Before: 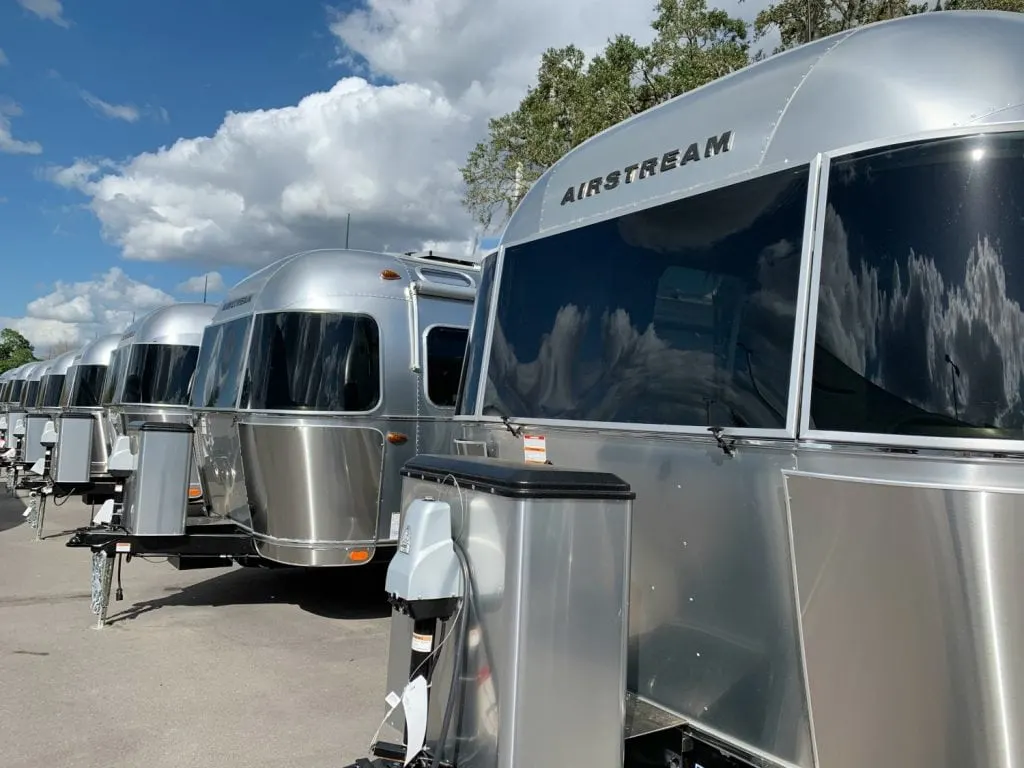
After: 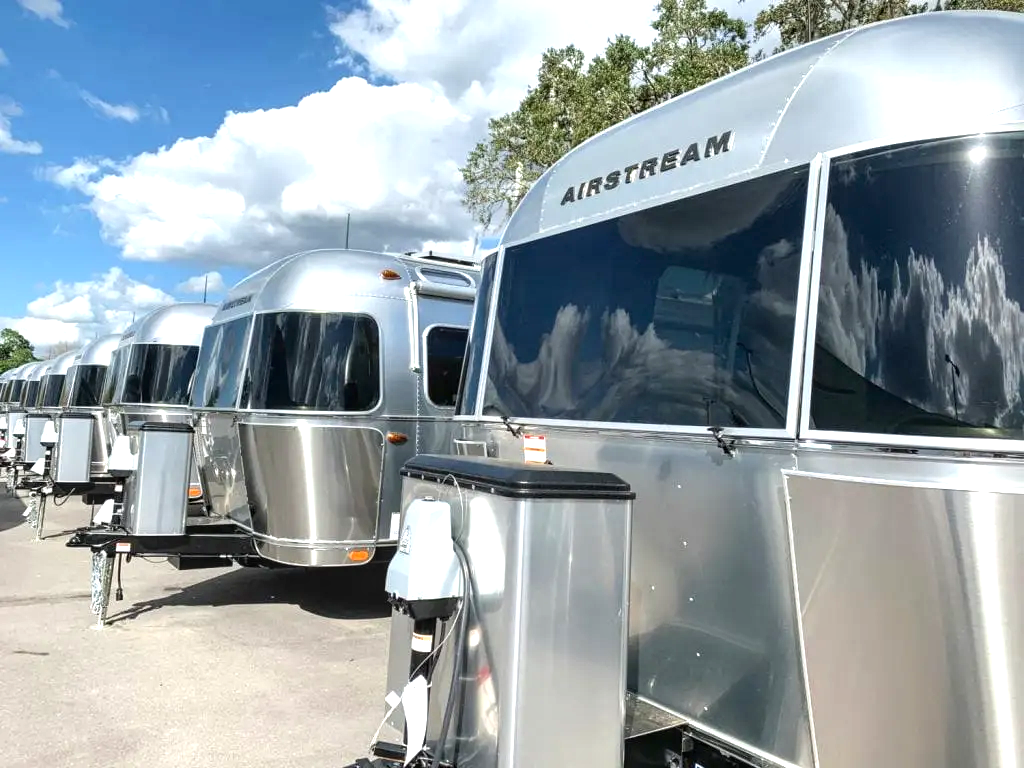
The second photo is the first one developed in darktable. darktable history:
exposure: black level correction 0, exposure 1.015 EV, compensate exposure bias true, compensate highlight preservation false
local contrast: on, module defaults
